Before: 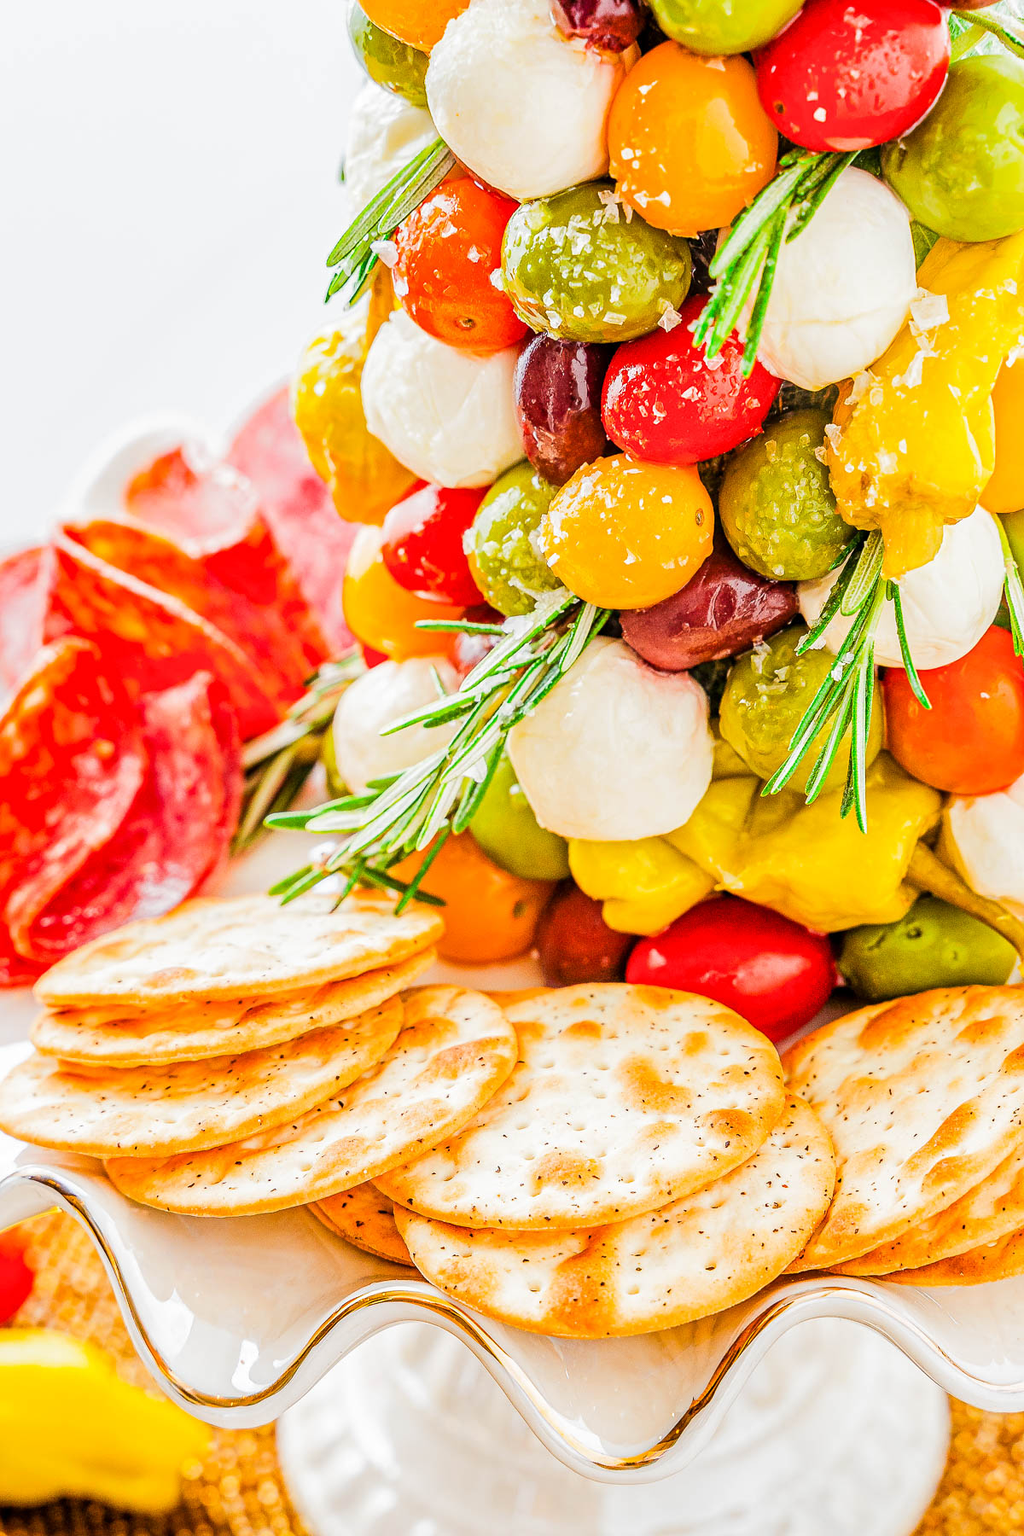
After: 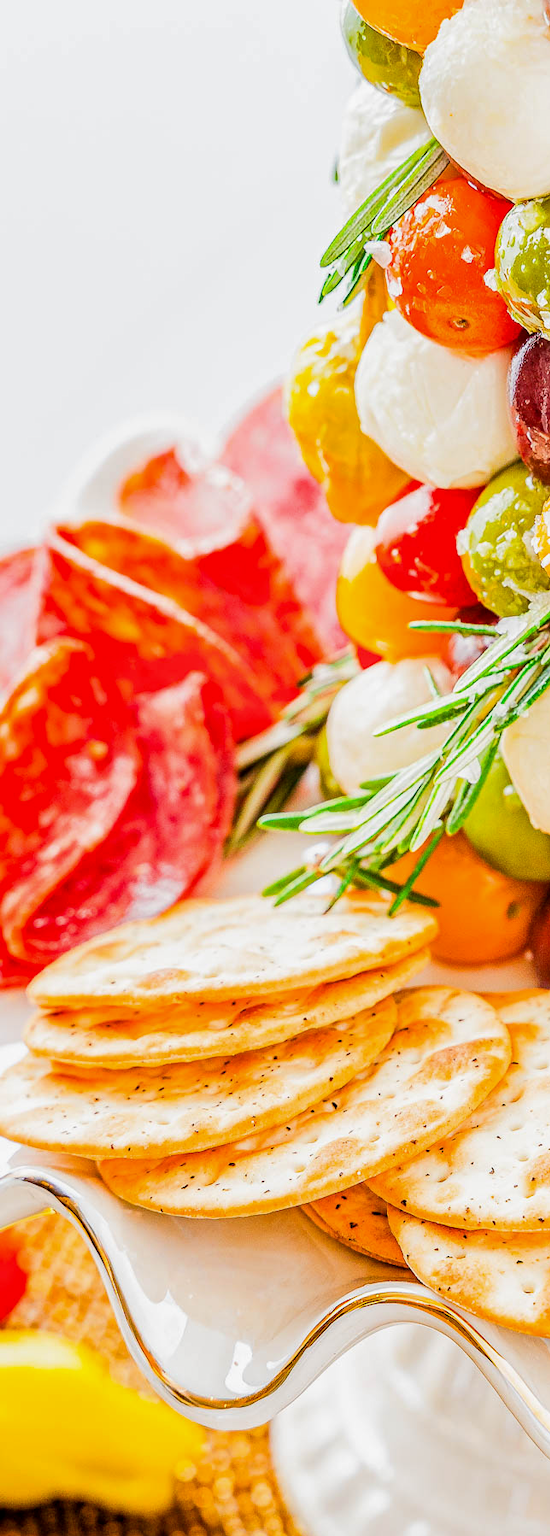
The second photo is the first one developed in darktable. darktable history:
exposure: black level correction 0.002, exposure -0.104 EV, compensate highlight preservation false
crop: left 0.73%, right 45.557%, bottom 0.083%
